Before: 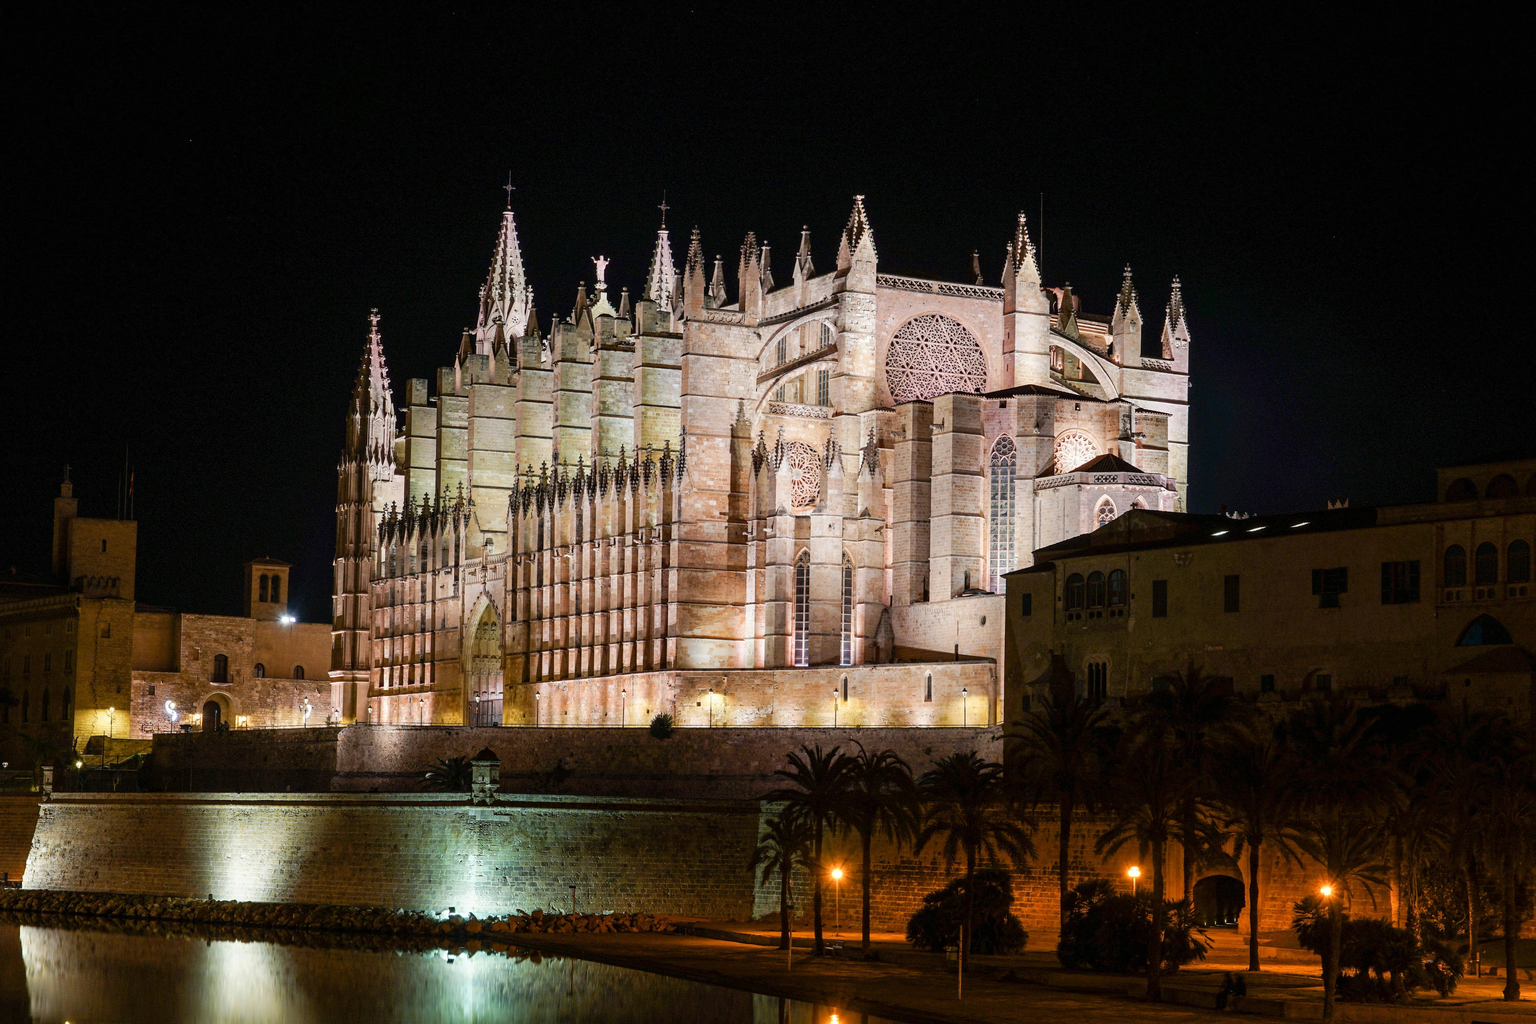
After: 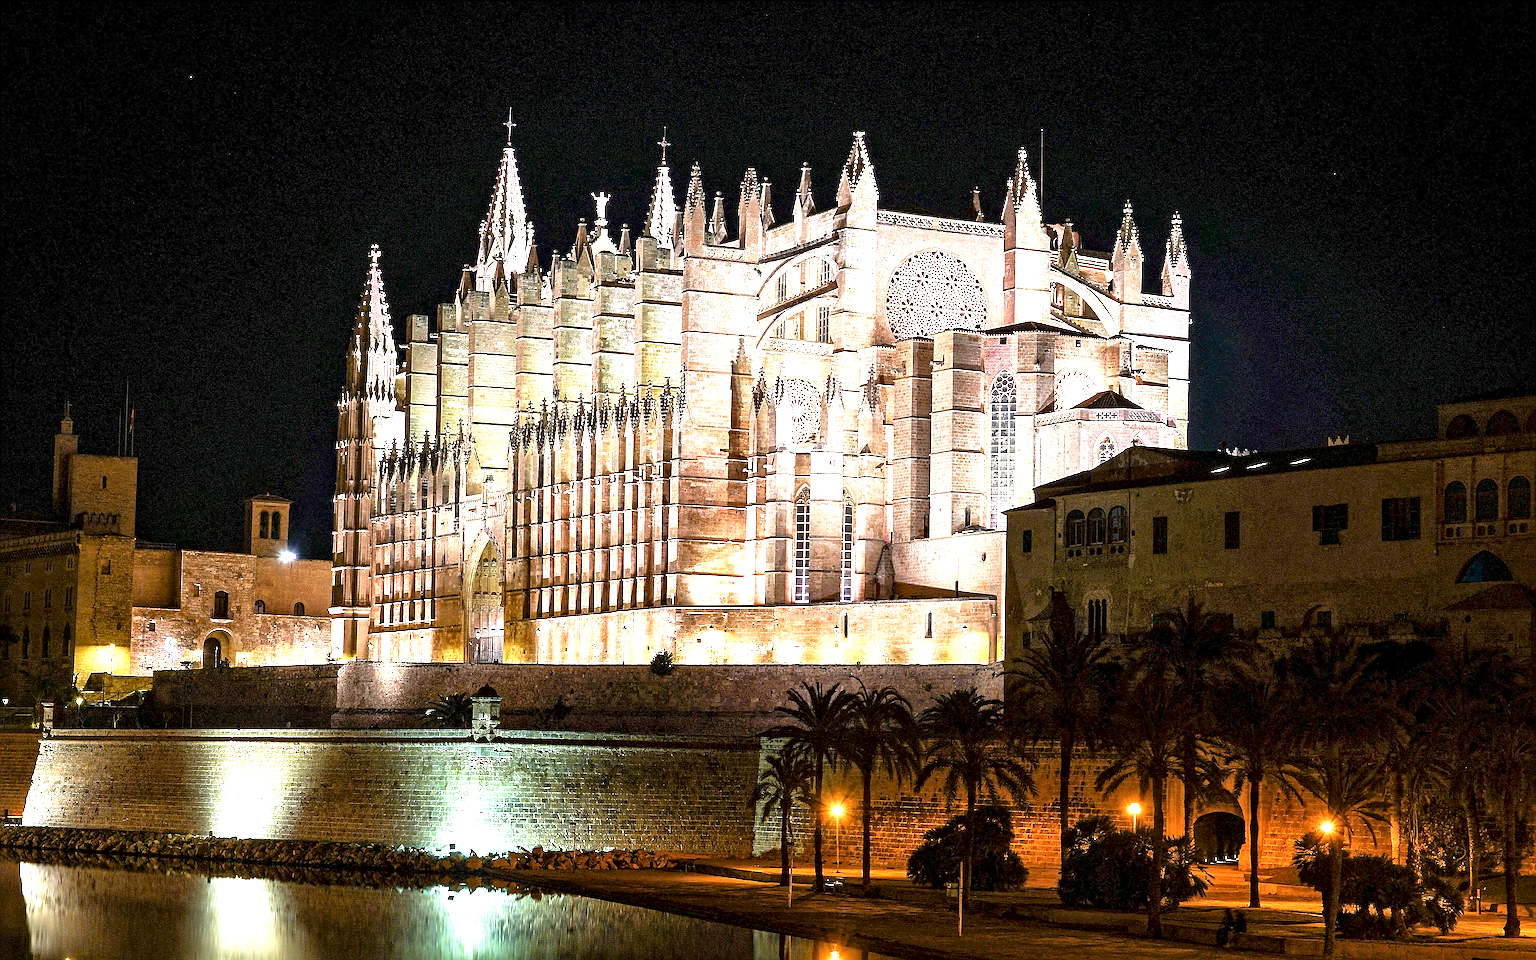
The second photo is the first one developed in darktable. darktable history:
local contrast: mode bilateral grid, contrast 25, coarseness 60, detail 151%, midtone range 0.2
crop and rotate: top 6.25%
exposure: black level correction 0.001, exposure 1.116 EV, compensate highlight preservation false
sharpen: amount 1.861
